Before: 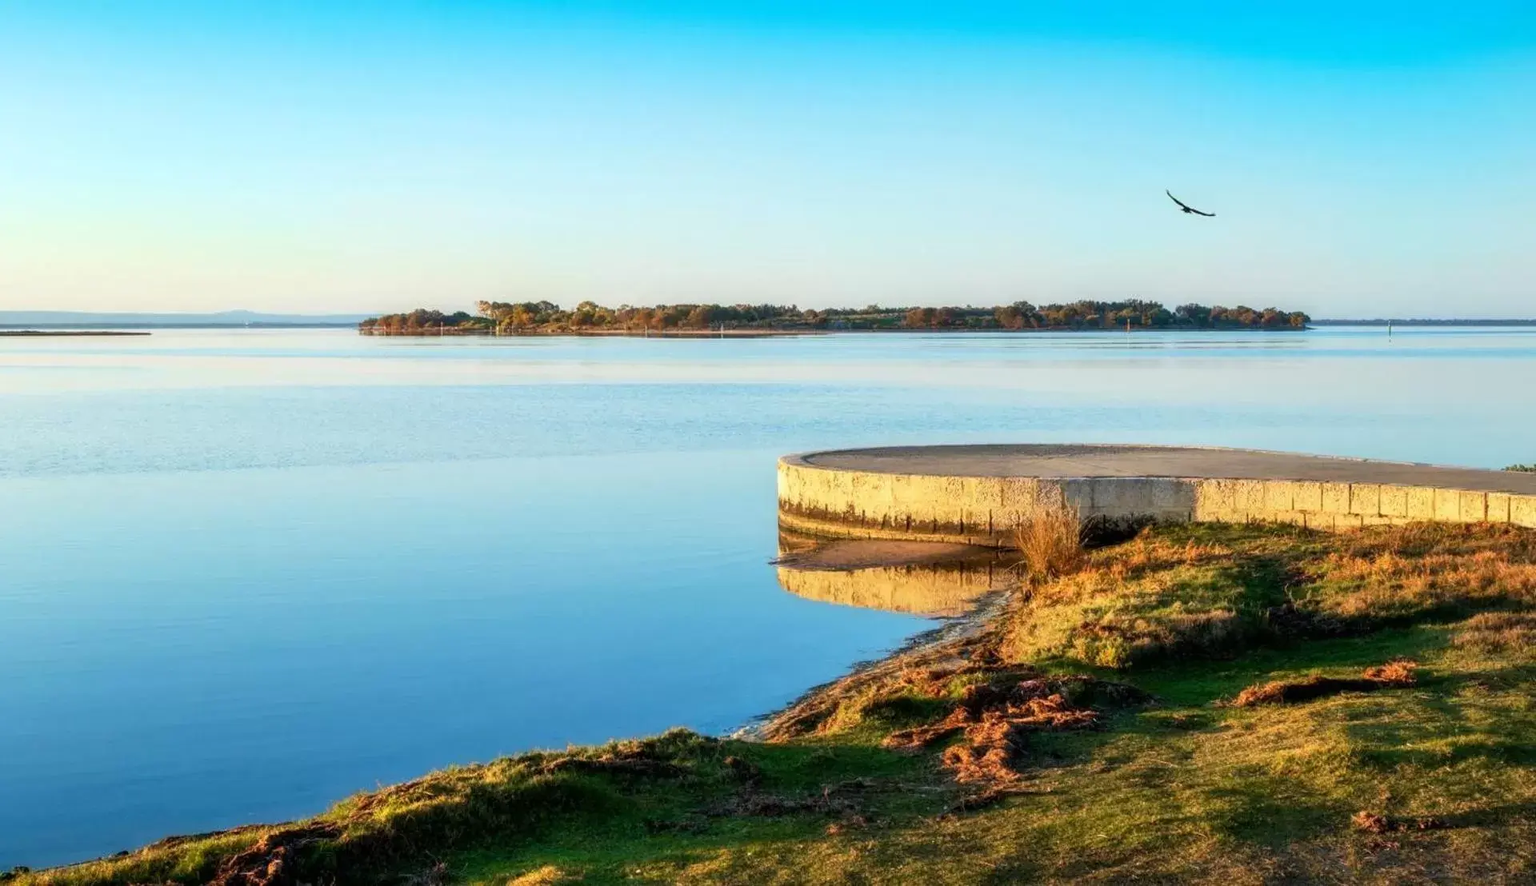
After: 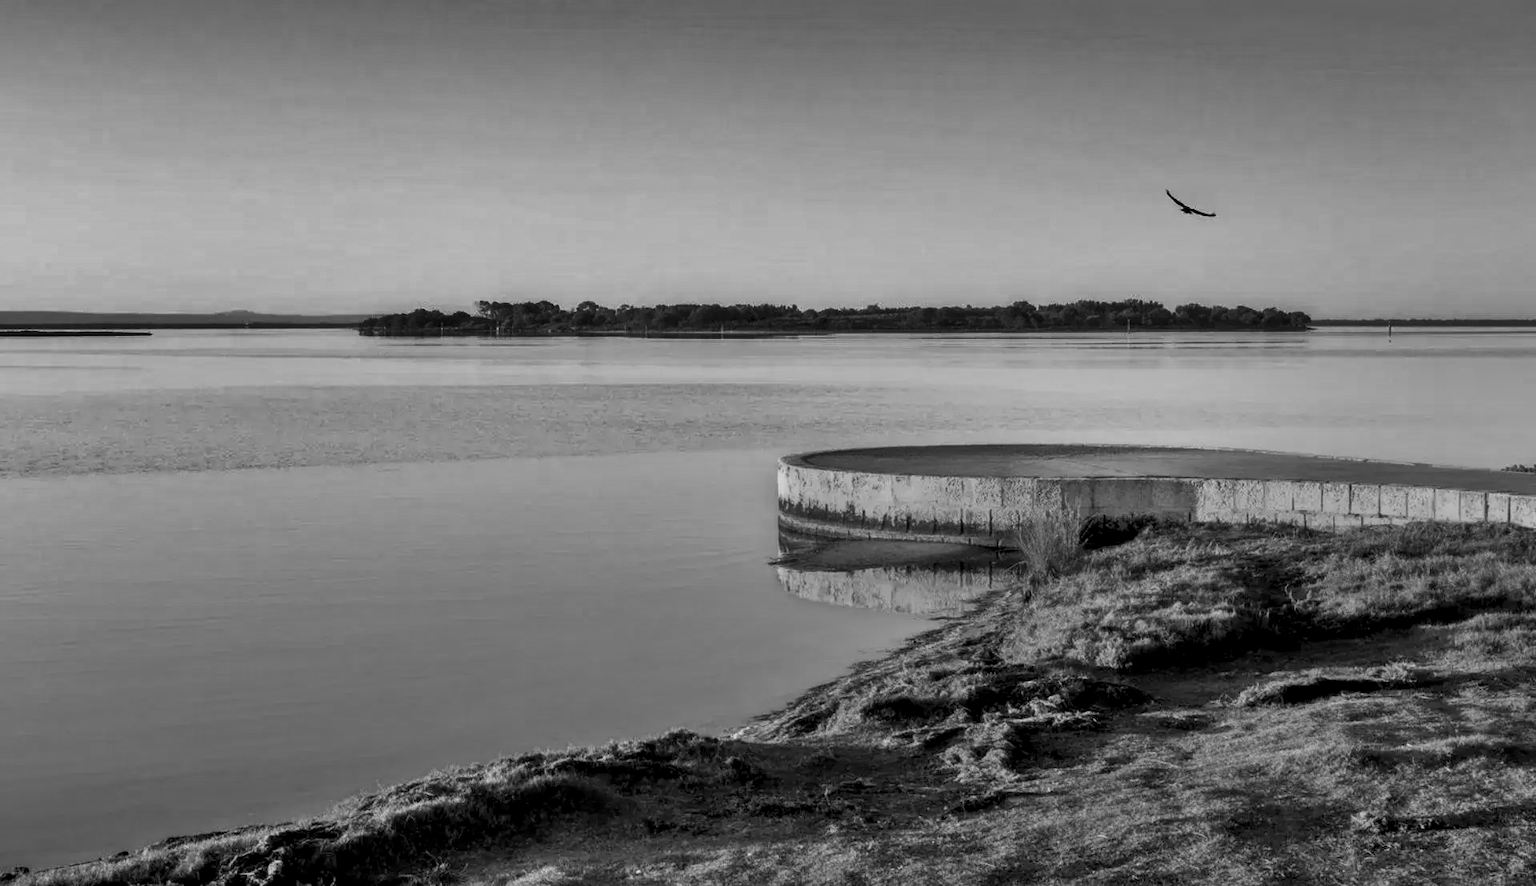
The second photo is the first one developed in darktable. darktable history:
monochrome: a -11.7, b 1.62, size 0.5, highlights 0.38
shadows and highlights: shadows 80.73, white point adjustment -9.07, highlights -61.46, soften with gaussian
contrast equalizer: y [[0.524, 0.538, 0.547, 0.548, 0.538, 0.524], [0.5 ×6], [0.5 ×6], [0 ×6], [0 ×6]]
